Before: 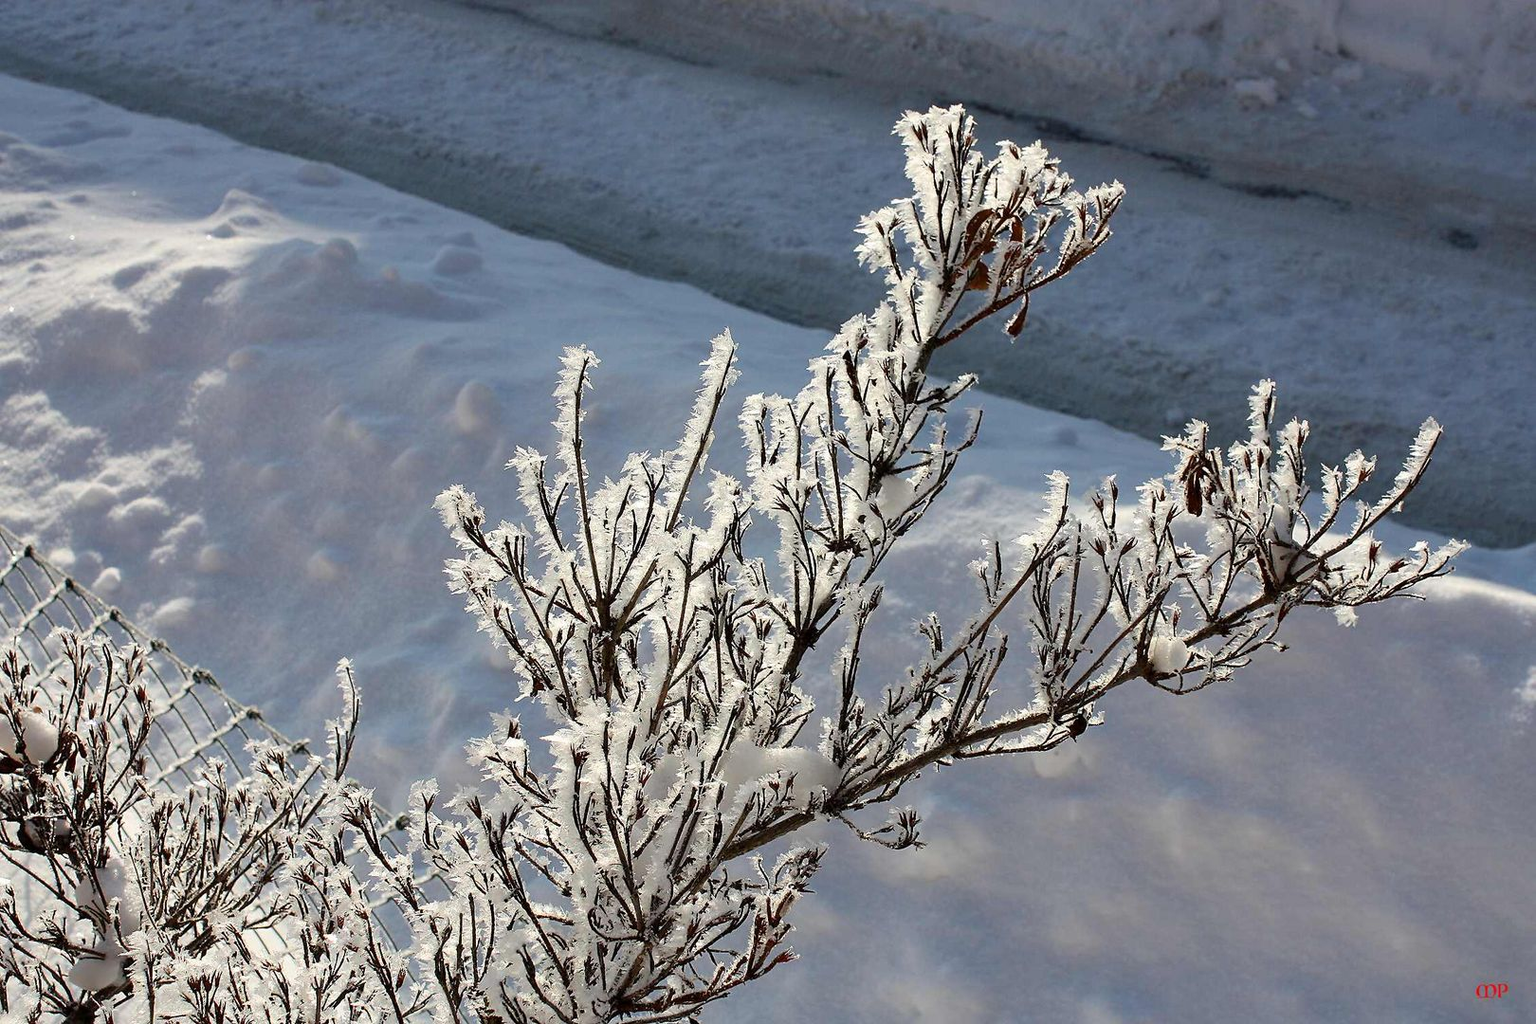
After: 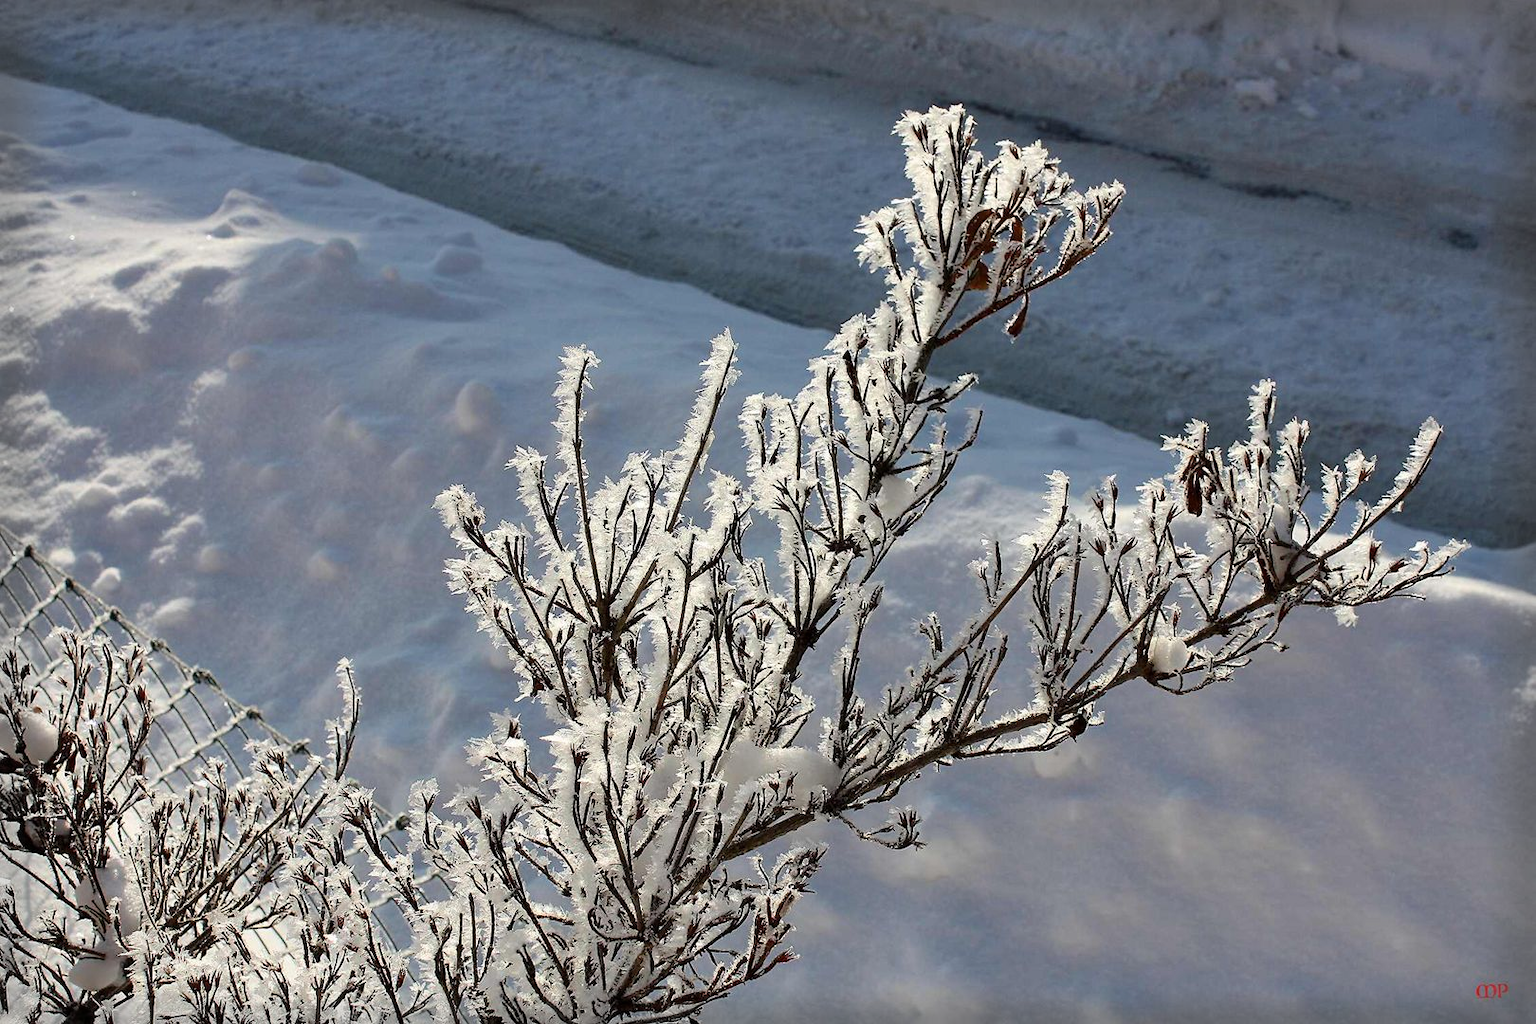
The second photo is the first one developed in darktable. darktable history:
vignetting: fall-off start 93.1%, fall-off radius 5.65%, brightness -0.288, automatic ratio true, width/height ratio 1.331, shape 0.051
shadows and highlights: soften with gaussian
color zones: curves: ch0 [(0, 0.5) (0.143, 0.5) (0.286, 0.5) (0.429, 0.5) (0.571, 0.5) (0.714, 0.476) (0.857, 0.5) (1, 0.5)]; ch2 [(0, 0.5) (0.143, 0.5) (0.286, 0.5) (0.429, 0.5) (0.571, 0.5) (0.714, 0.487) (0.857, 0.5) (1, 0.5)]
